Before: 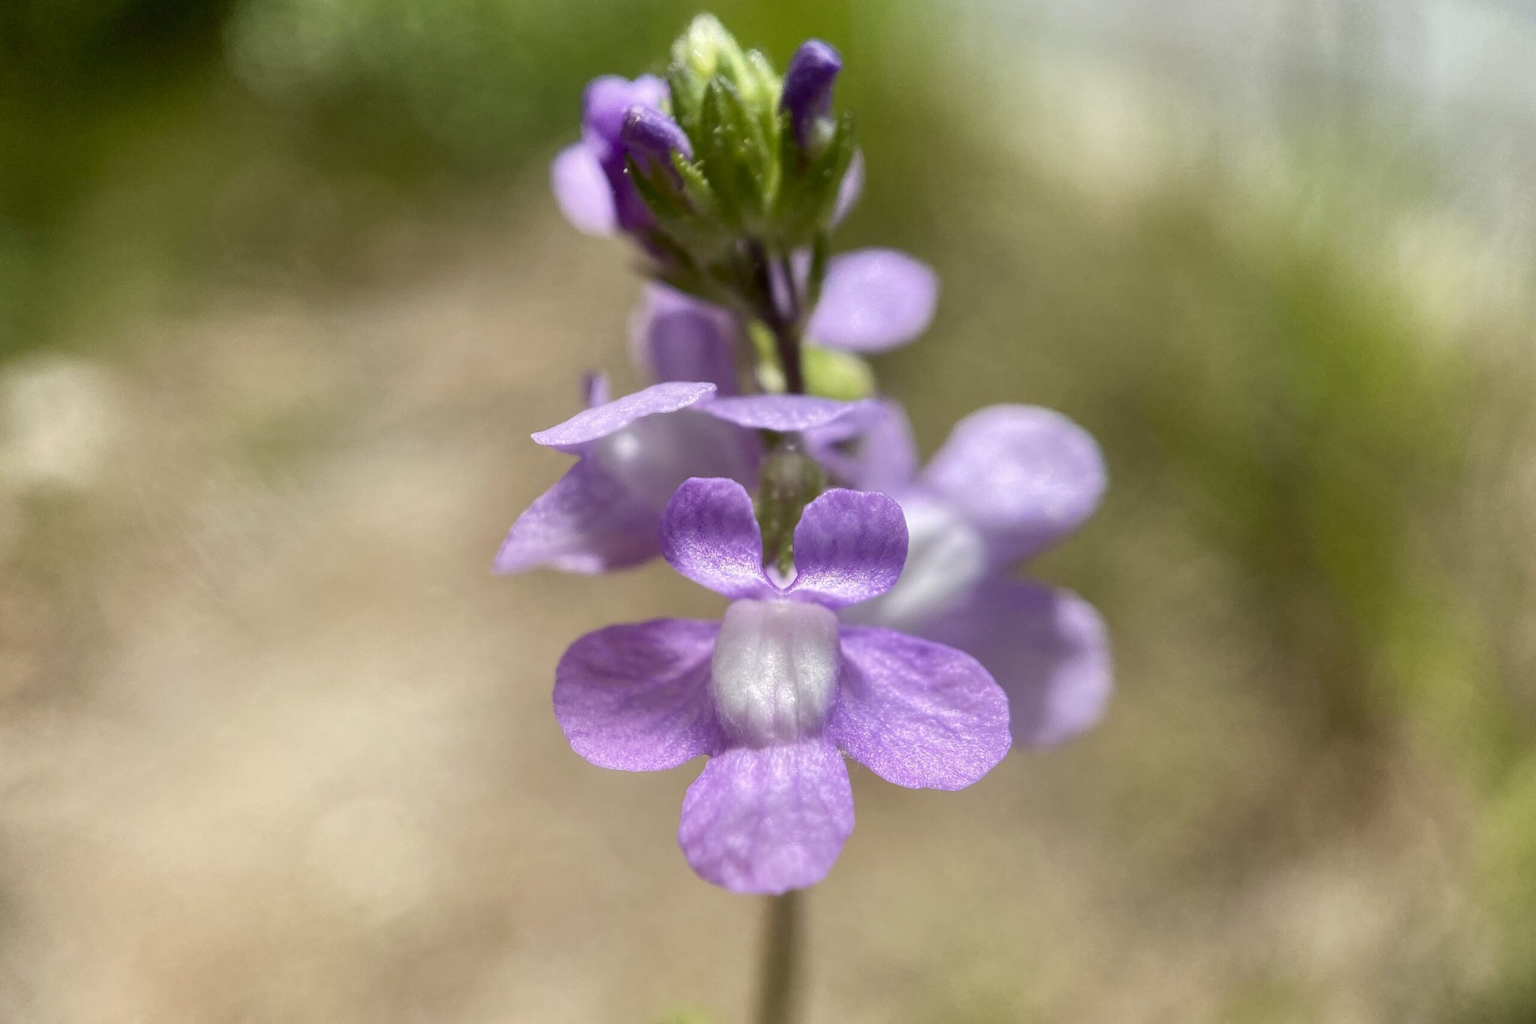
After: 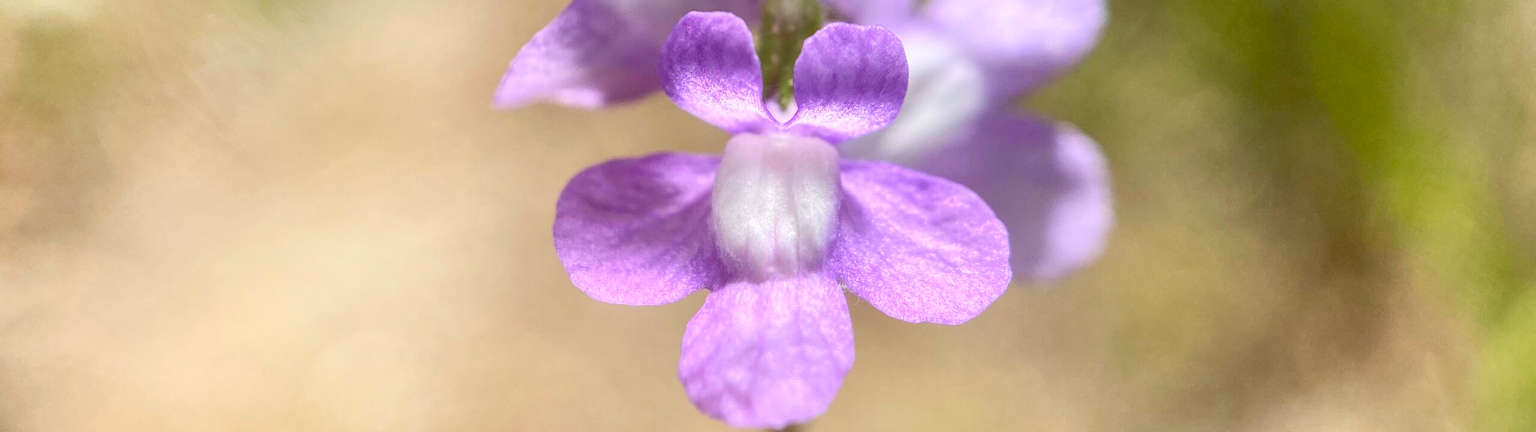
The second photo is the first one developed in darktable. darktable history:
crop: top 45.551%, bottom 12.262%
contrast brightness saturation: contrast 0.2, brightness 0.16, saturation 0.22
exposure: exposure -0.05 EV
